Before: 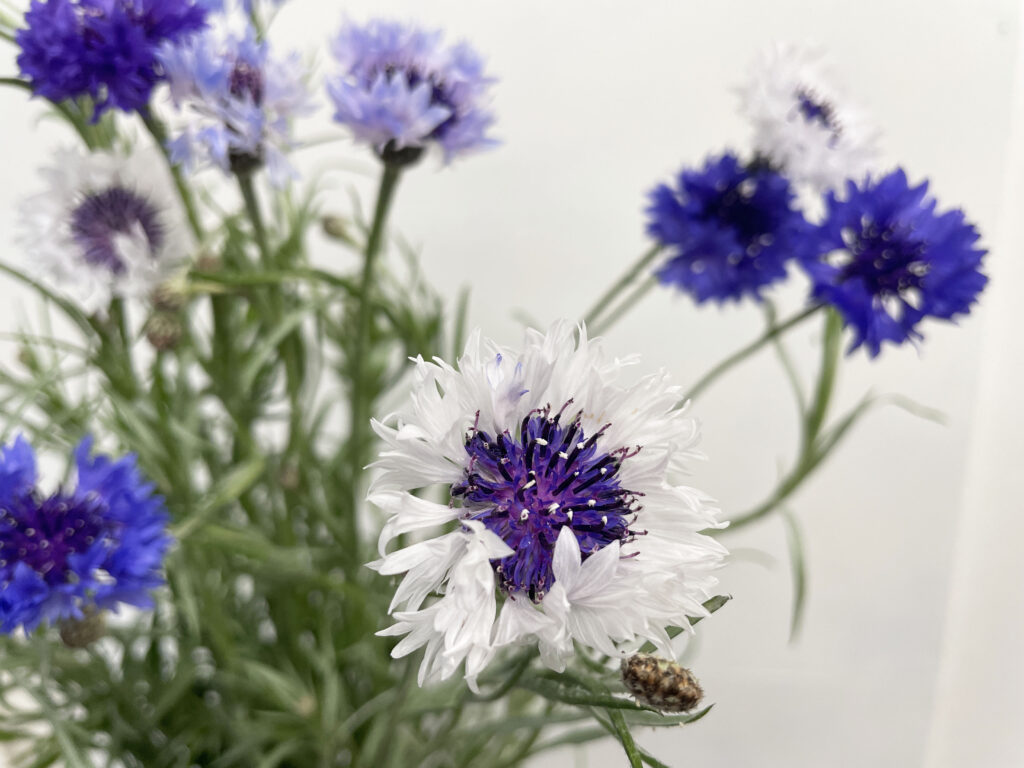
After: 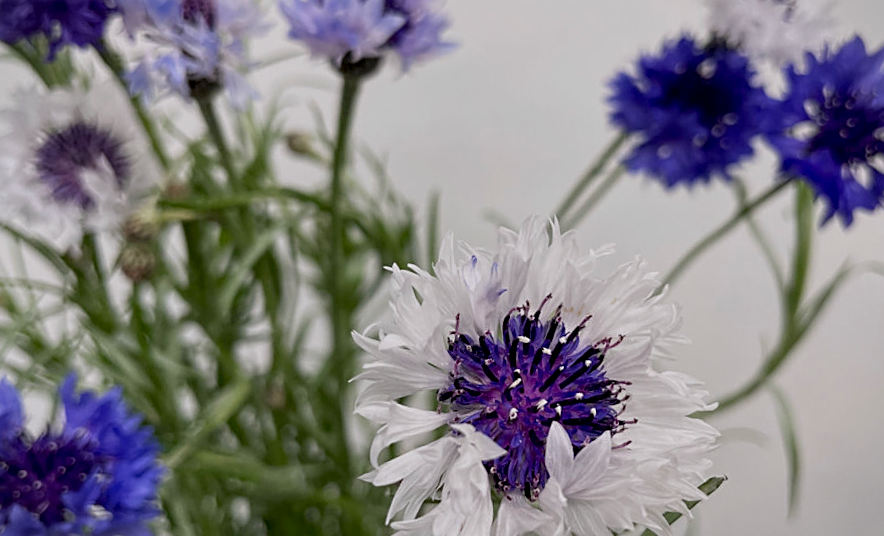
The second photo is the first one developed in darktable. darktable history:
exposure: black level correction 0.009, exposure -0.637 EV, compensate highlight preservation false
local contrast: highlights 100%, shadows 100%, detail 120%, midtone range 0.2
crop: top 7.49%, right 9.717%, bottom 11.943%
sharpen: on, module defaults
vignetting: fall-off start 100%, brightness -0.282, width/height ratio 1.31
white balance: red 1.009, blue 1.027
rotate and perspective: rotation -5°, crop left 0.05, crop right 0.952, crop top 0.11, crop bottom 0.89
